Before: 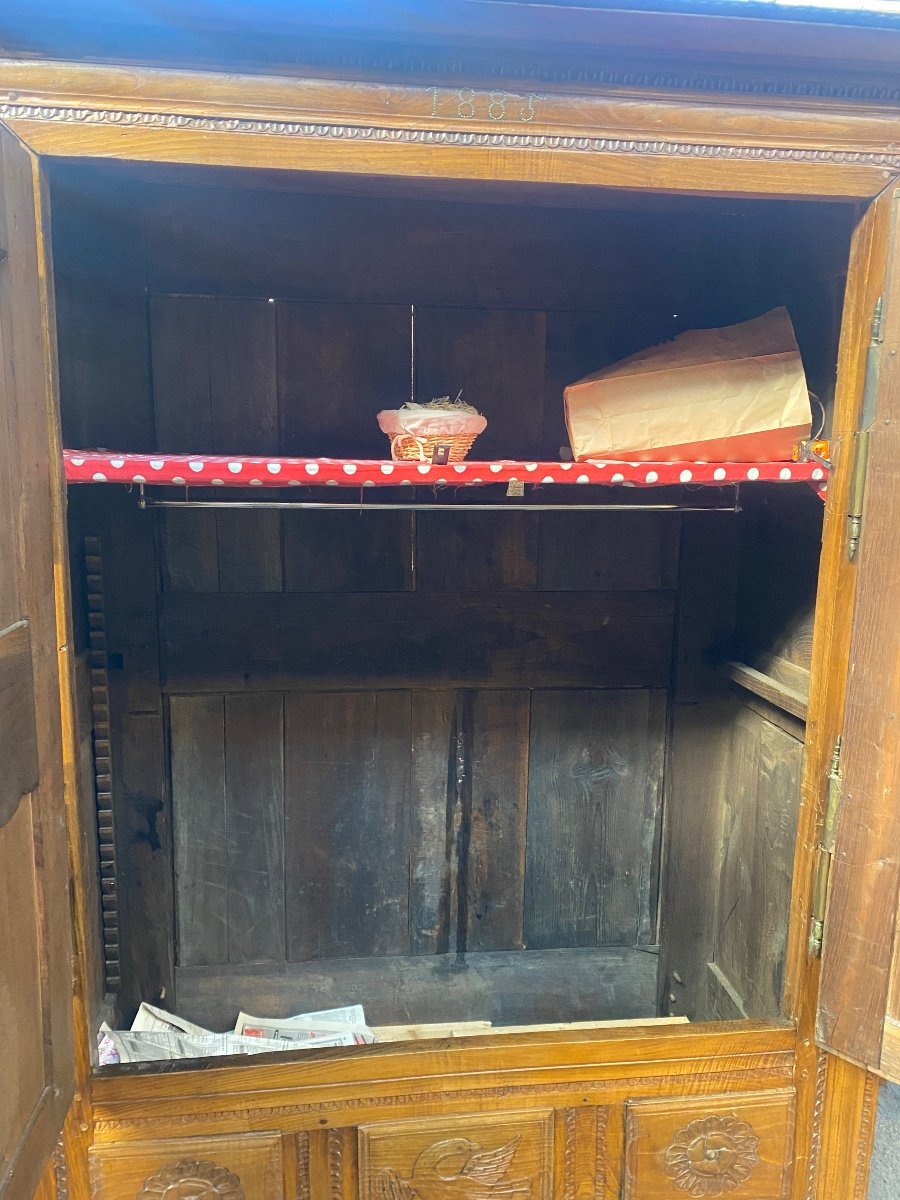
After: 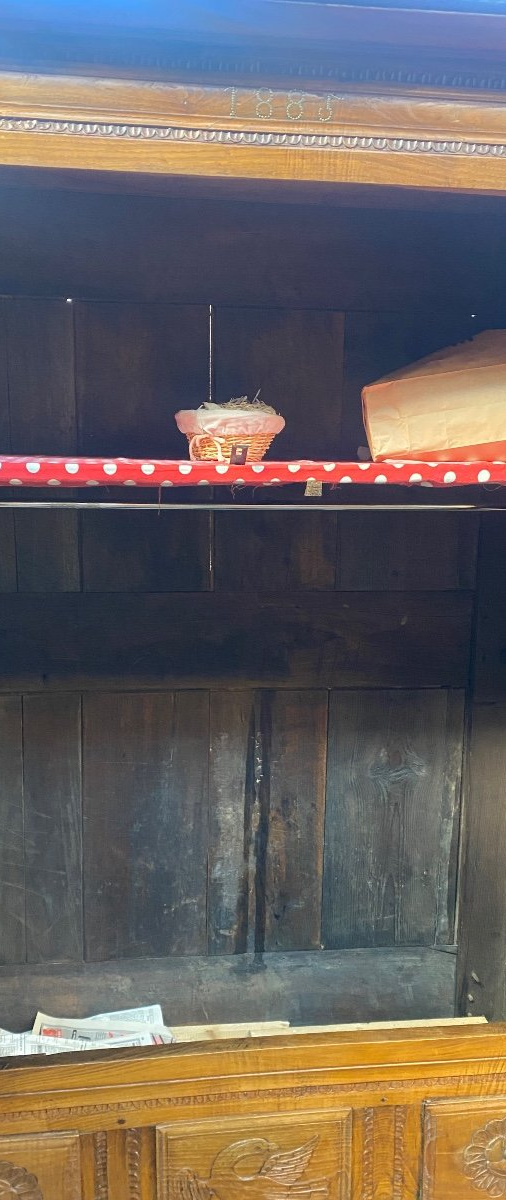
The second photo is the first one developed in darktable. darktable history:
crop and rotate: left 22.544%, right 21.2%
